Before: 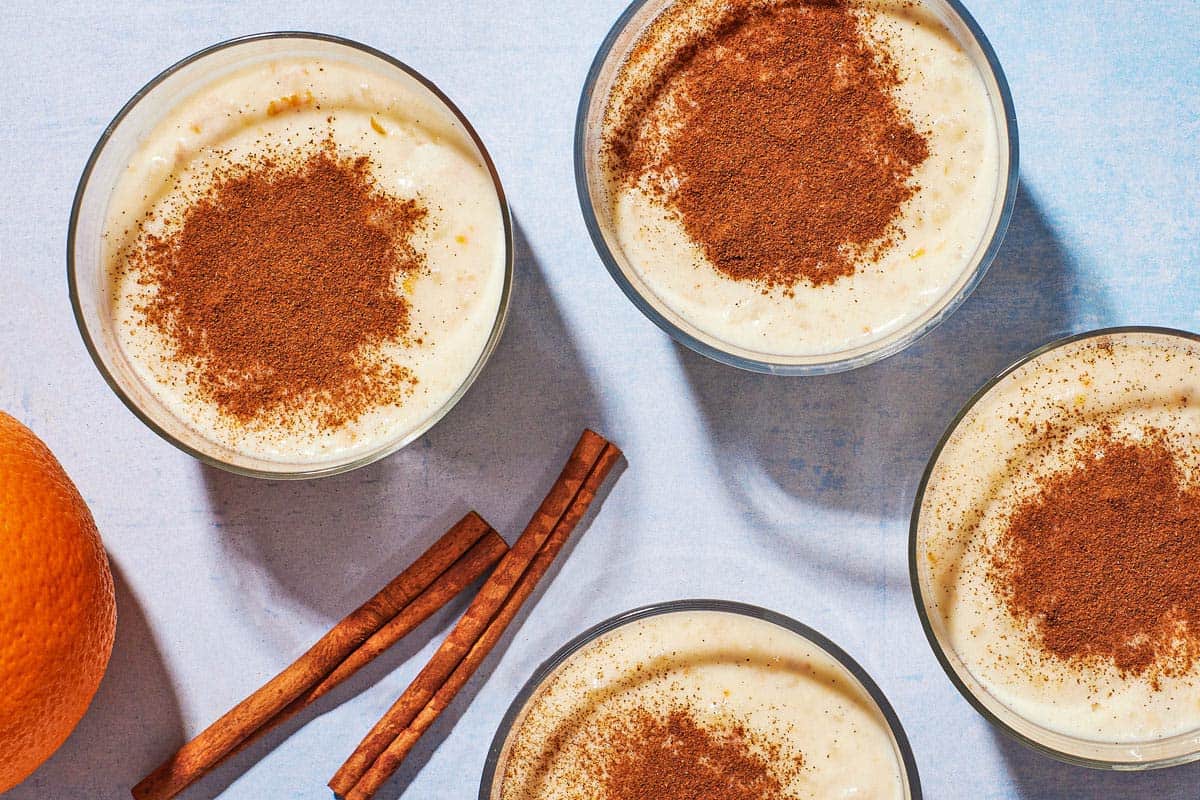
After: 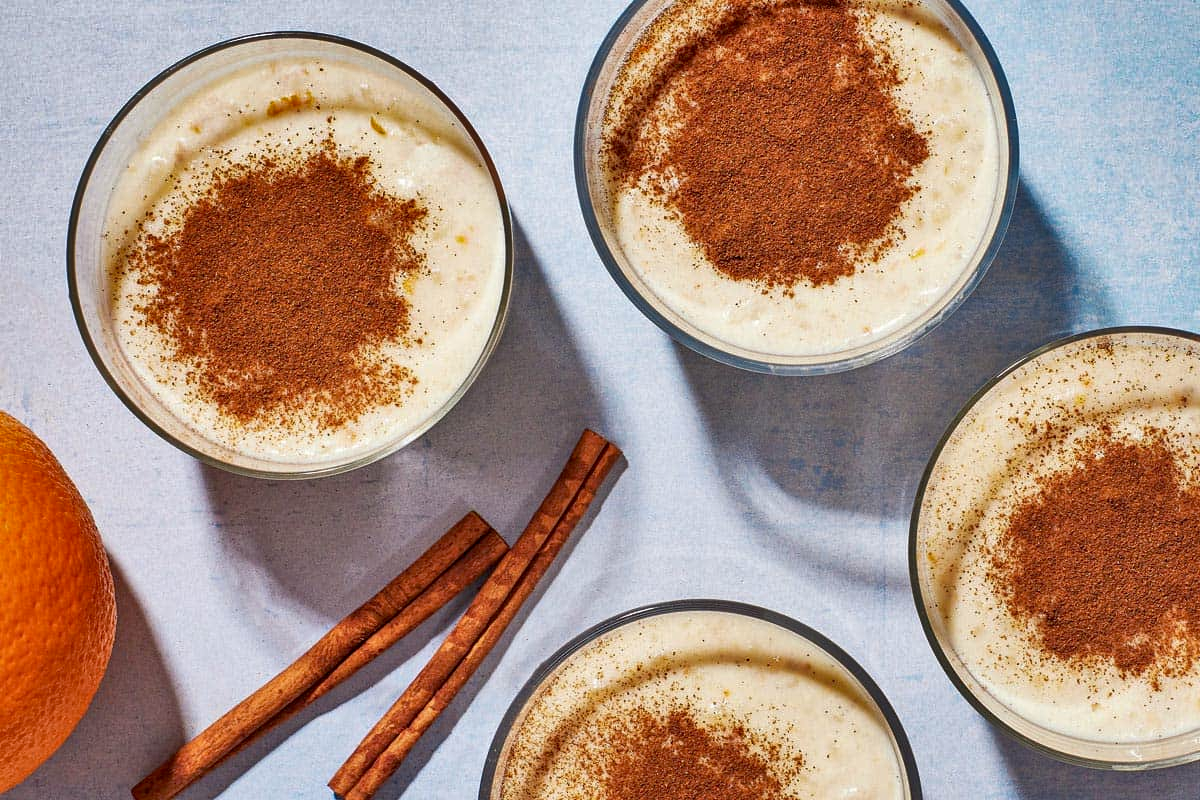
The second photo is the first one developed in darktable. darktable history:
contrast brightness saturation: saturation -0.061
exposure: black level correction 0.005, exposure 0.003 EV, compensate highlight preservation false
shadows and highlights: radius 107.64, shadows 23.45, highlights -58.29, low approximation 0.01, soften with gaussian
